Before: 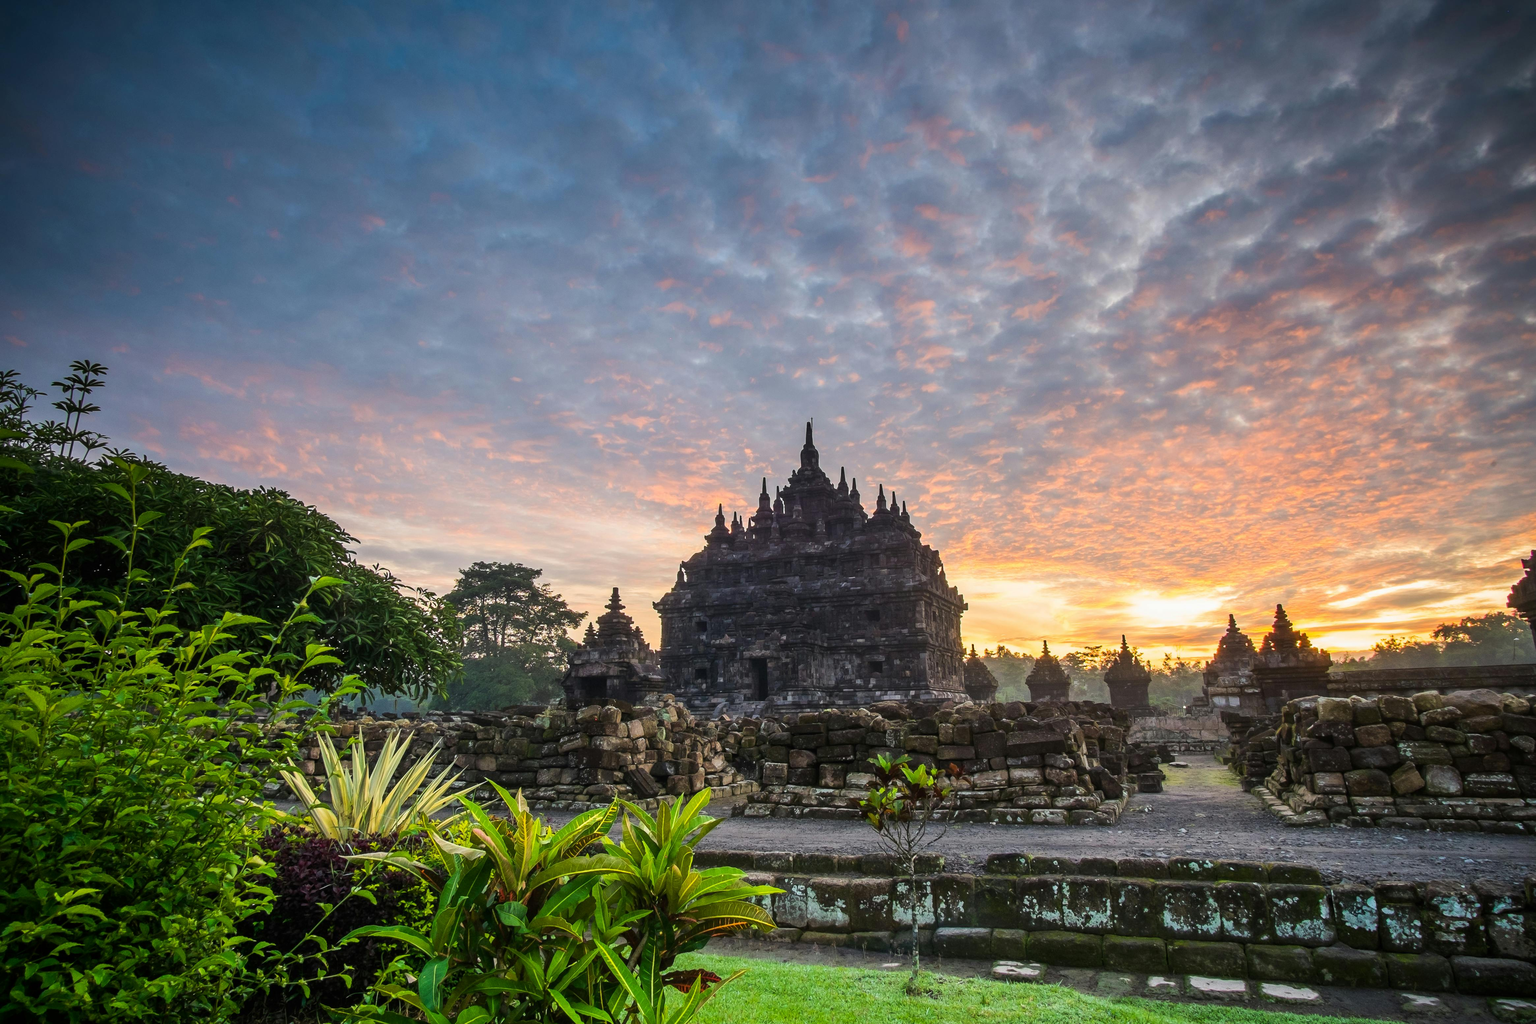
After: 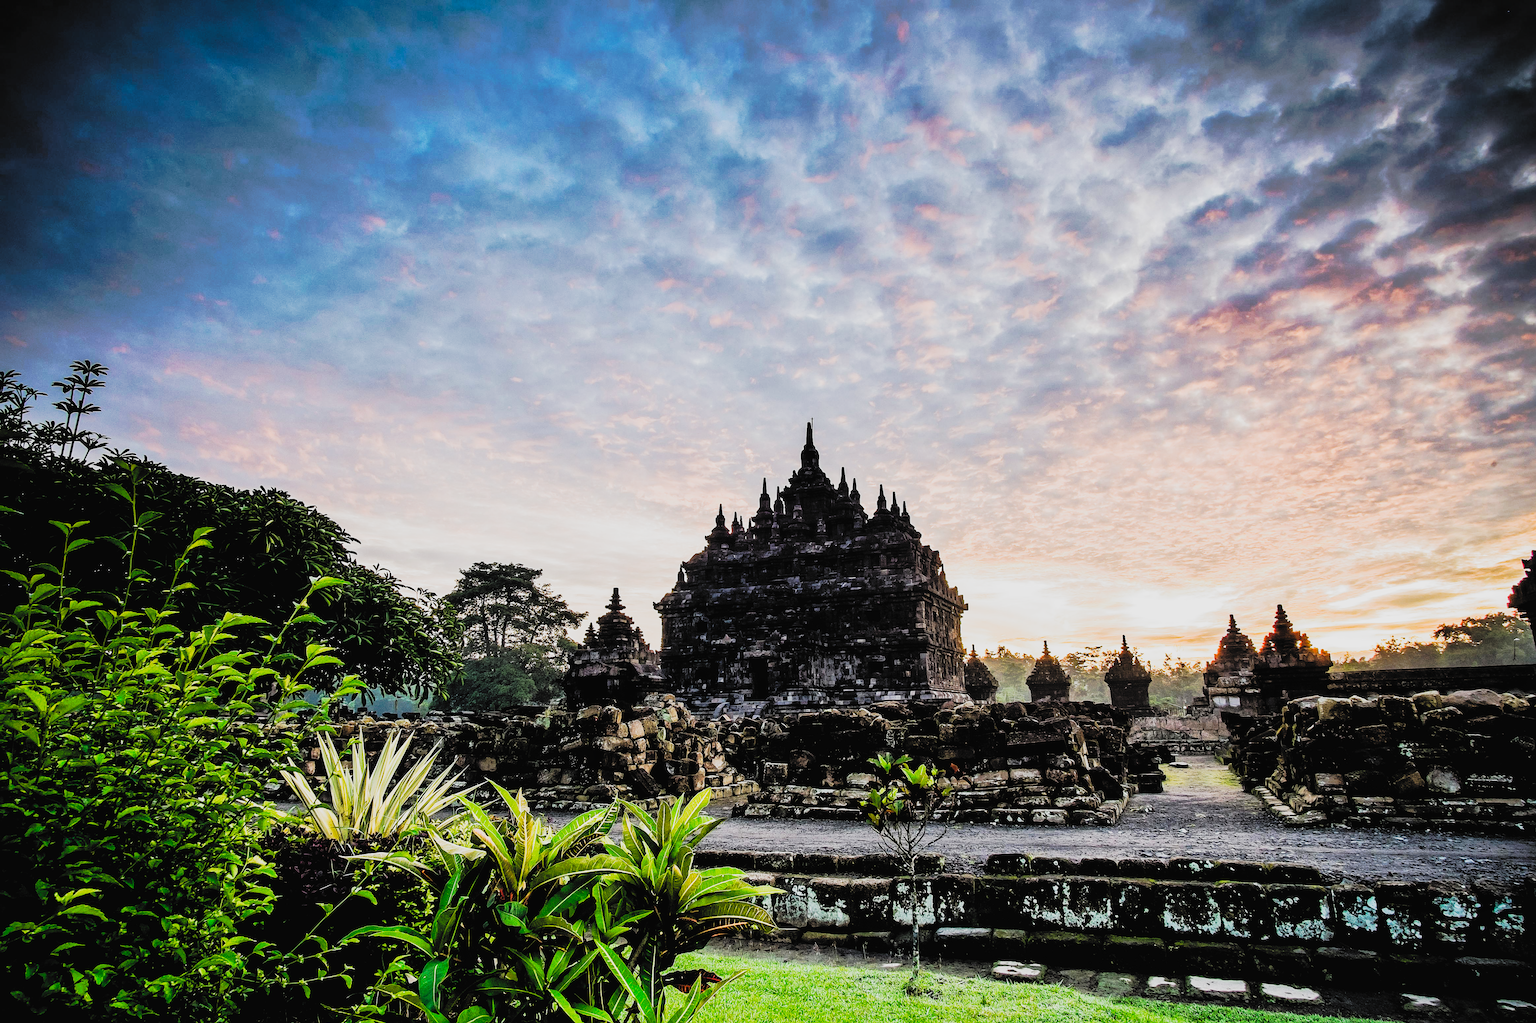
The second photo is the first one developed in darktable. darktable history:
sharpen: amount 0.487
tone curve: curves: ch0 [(0, 0.008) (0.081, 0.044) (0.177, 0.123) (0.283, 0.253) (0.416, 0.449) (0.495, 0.524) (0.661, 0.756) (0.796, 0.859) (1, 0.951)]; ch1 [(0, 0) (0.161, 0.092) (0.35, 0.33) (0.392, 0.392) (0.427, 0.426) (0.479, 0.472) (0.505, 0.5) (0.521, 0.524) (0.567, 0.564) (0.583, 0.588) (0.625, 0.627) (0.678, 0.733) (1, 1)]; ch2 [(0, 0) (0.346, 0.362) (0.404, 0.427) (0.502, 0.499) (0.531, 0.523) (0.544, 0.561) (0.58, 0.59) (0.629, 0.642) (0.717, 0.678) (1, 1)], preserve colors none
contrast brightness saturation: contrast 0.202, brightness 0.165, saturation 0.227
shadows and highlights: on, module defaults
filmic rgb: black relative exposure -3.47 EV, white relative exposure 2.25 EV, hardness 3.4, preserve chrominance RGB euclidean norm, color science v5 (2021), contrast in shadows safe, contrast in highlights safe
